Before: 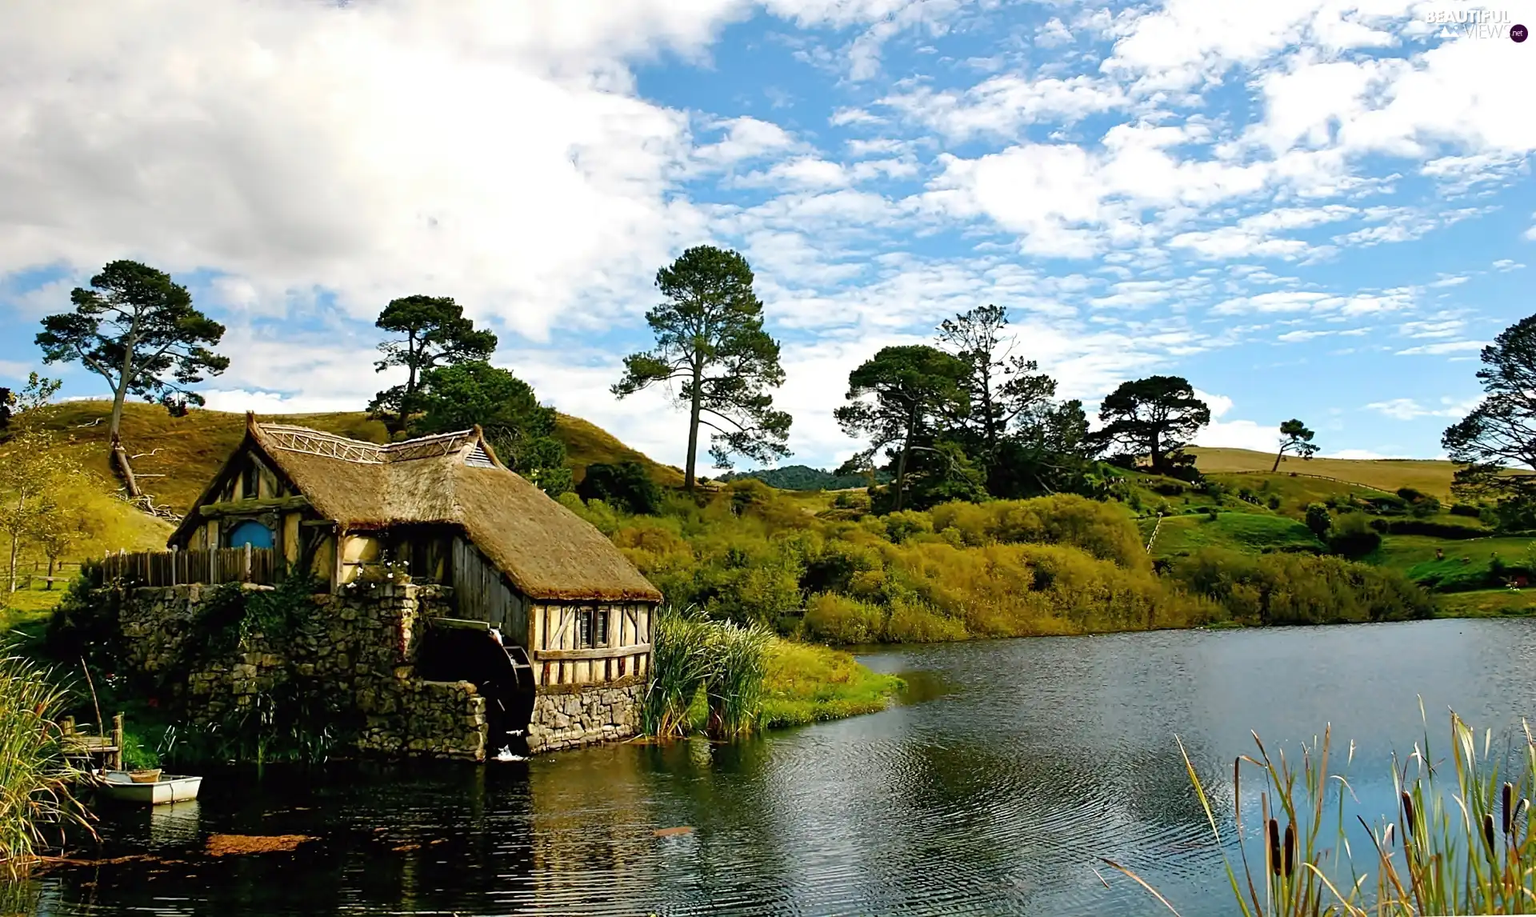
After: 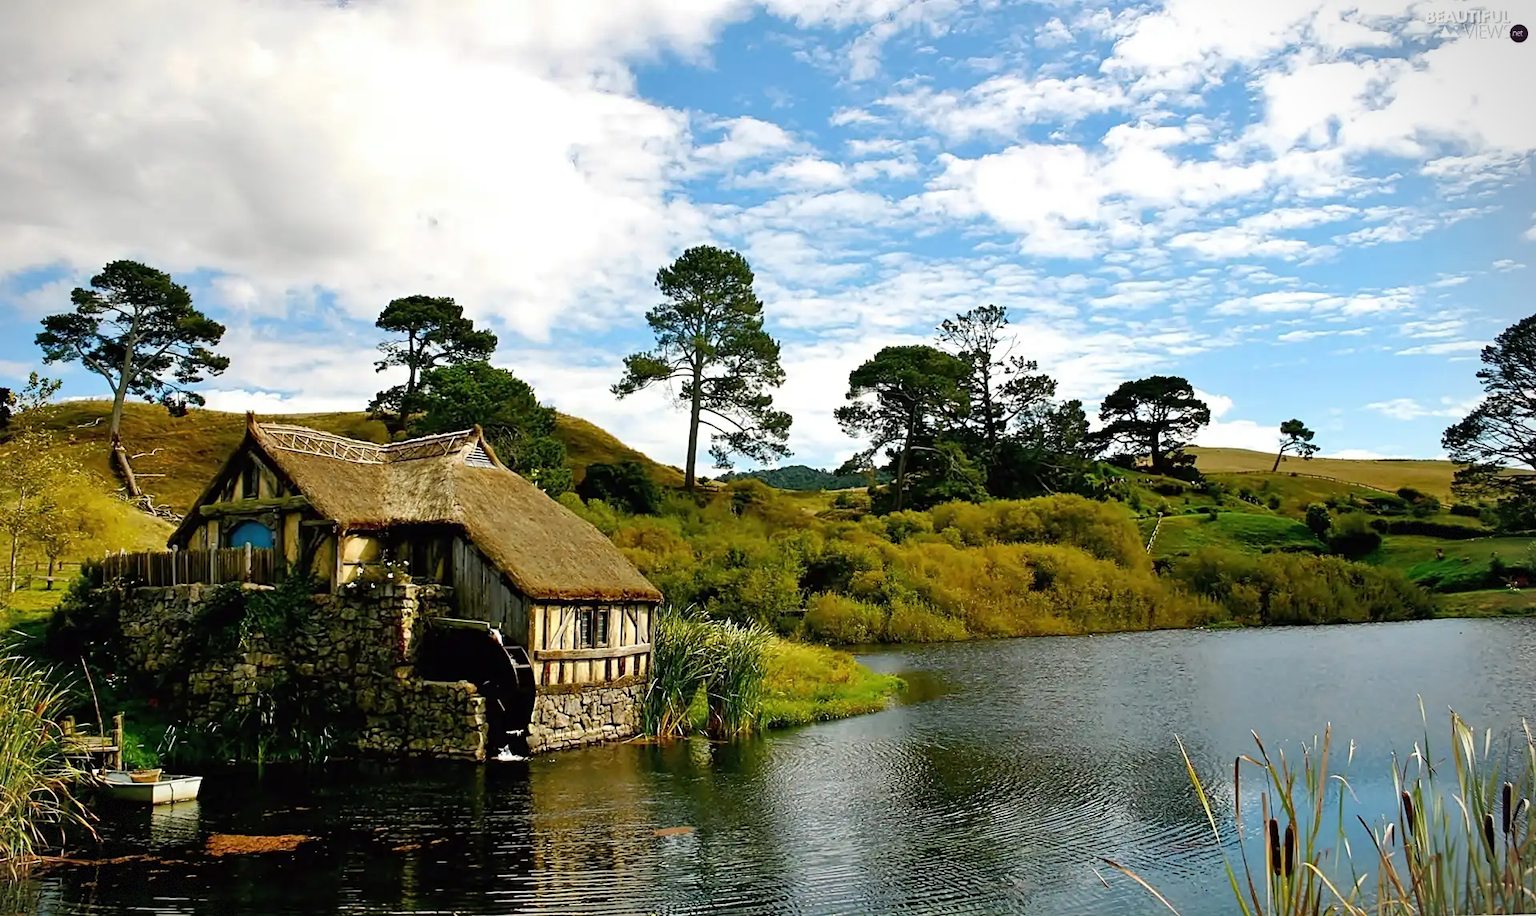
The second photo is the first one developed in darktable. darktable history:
vignetting: fall-off start 89.49%, fall-off radius 44.52%, brightness -0.328, center (-0.079, 0.068), width/height ratio 1.157, dithering 8-bit output, unbound false
